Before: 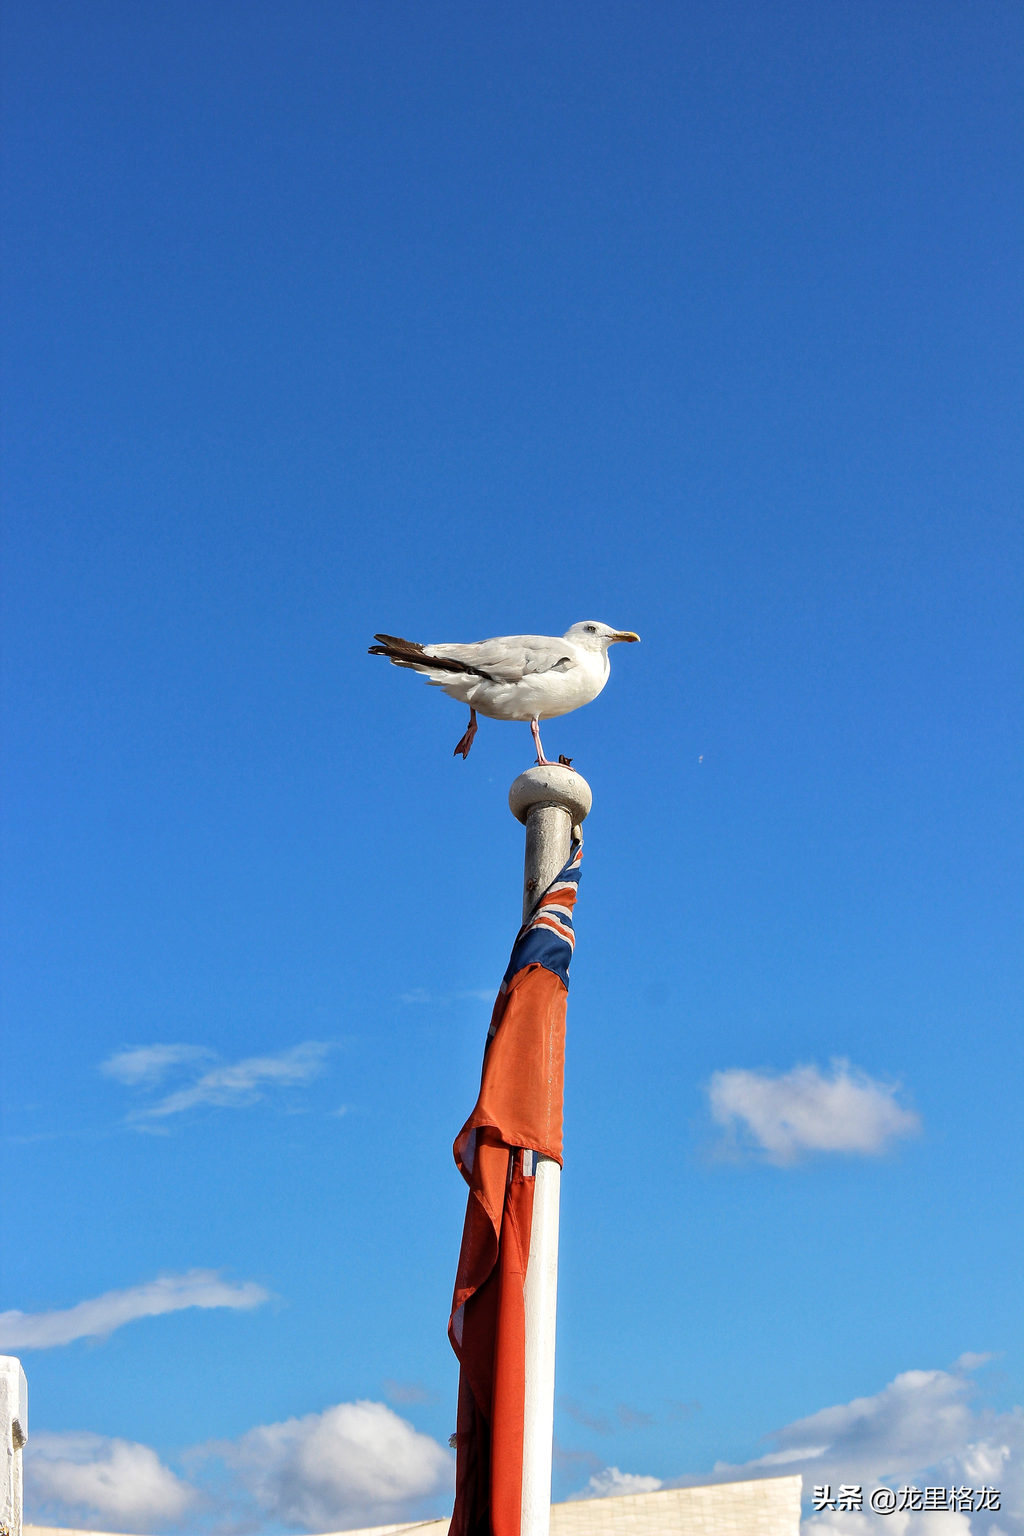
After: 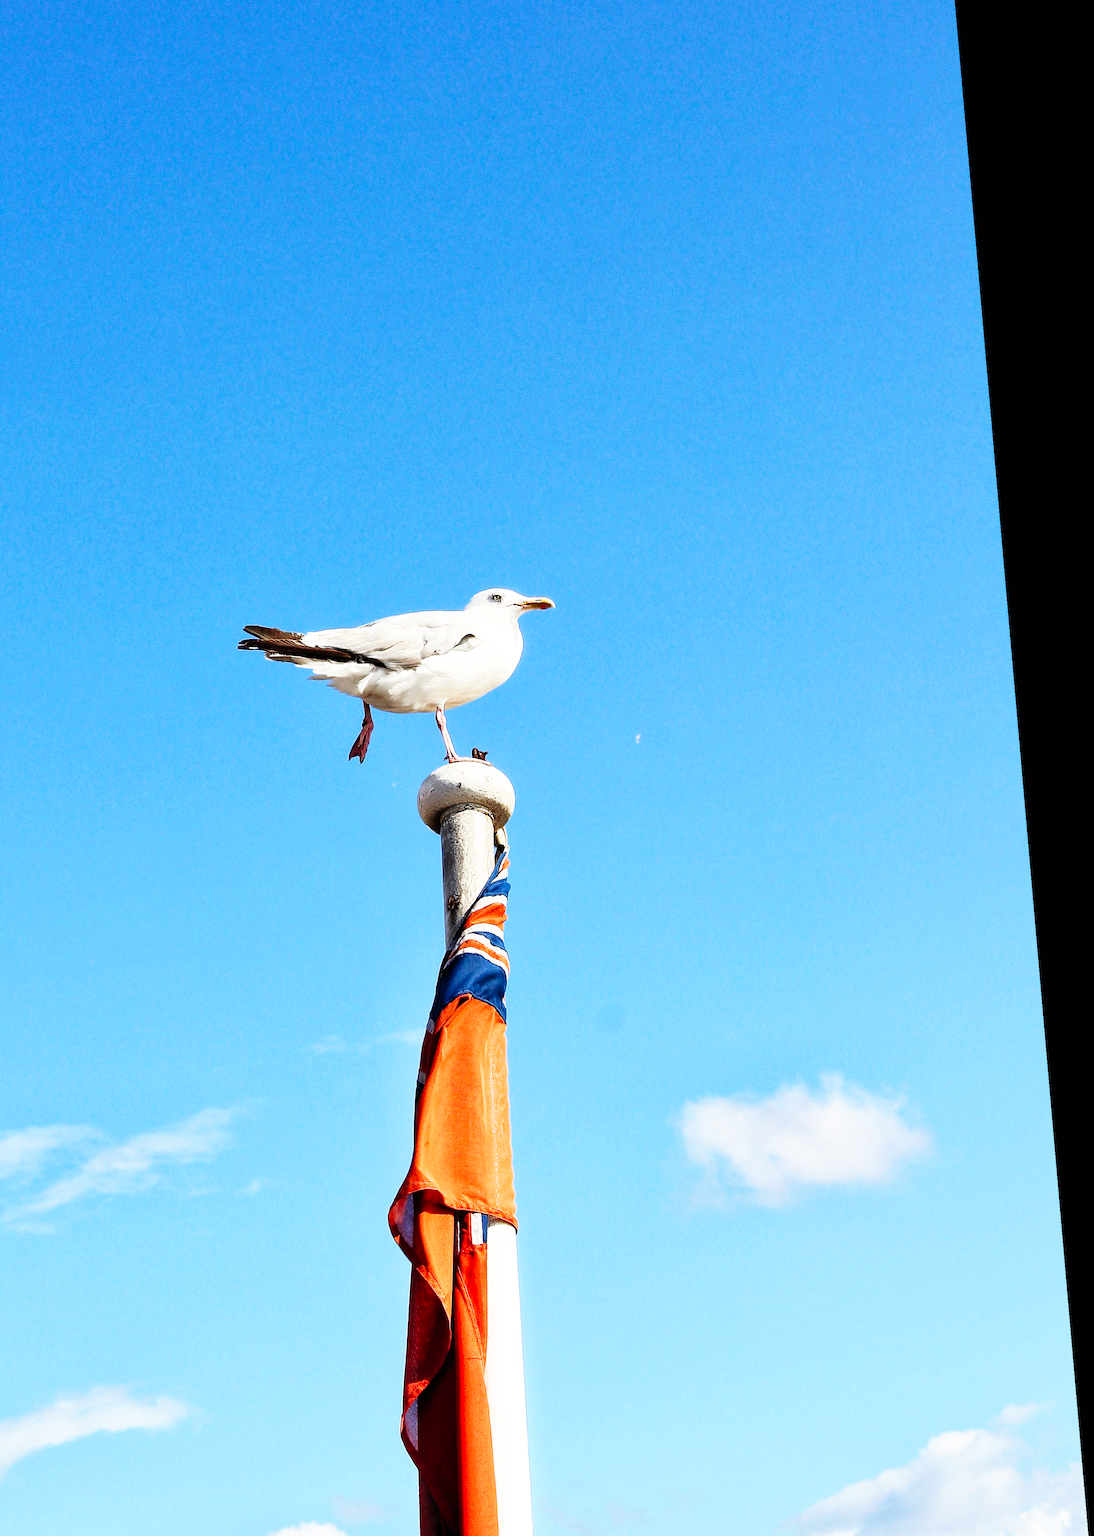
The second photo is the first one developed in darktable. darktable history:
base curve: curves: ch0 [(0, 0) (0.007, 0.004) (0.027, 0.03) (0.046, 0.07) (0.207, 0.54) (0.442, 0.872) (0.673, 0.972) (1, 1)], preserve colors none
crop: left 19.159%, top 9.58%, bottom 9.58%
rotate and perspective: rotation -4.98°, automatic cropping off
